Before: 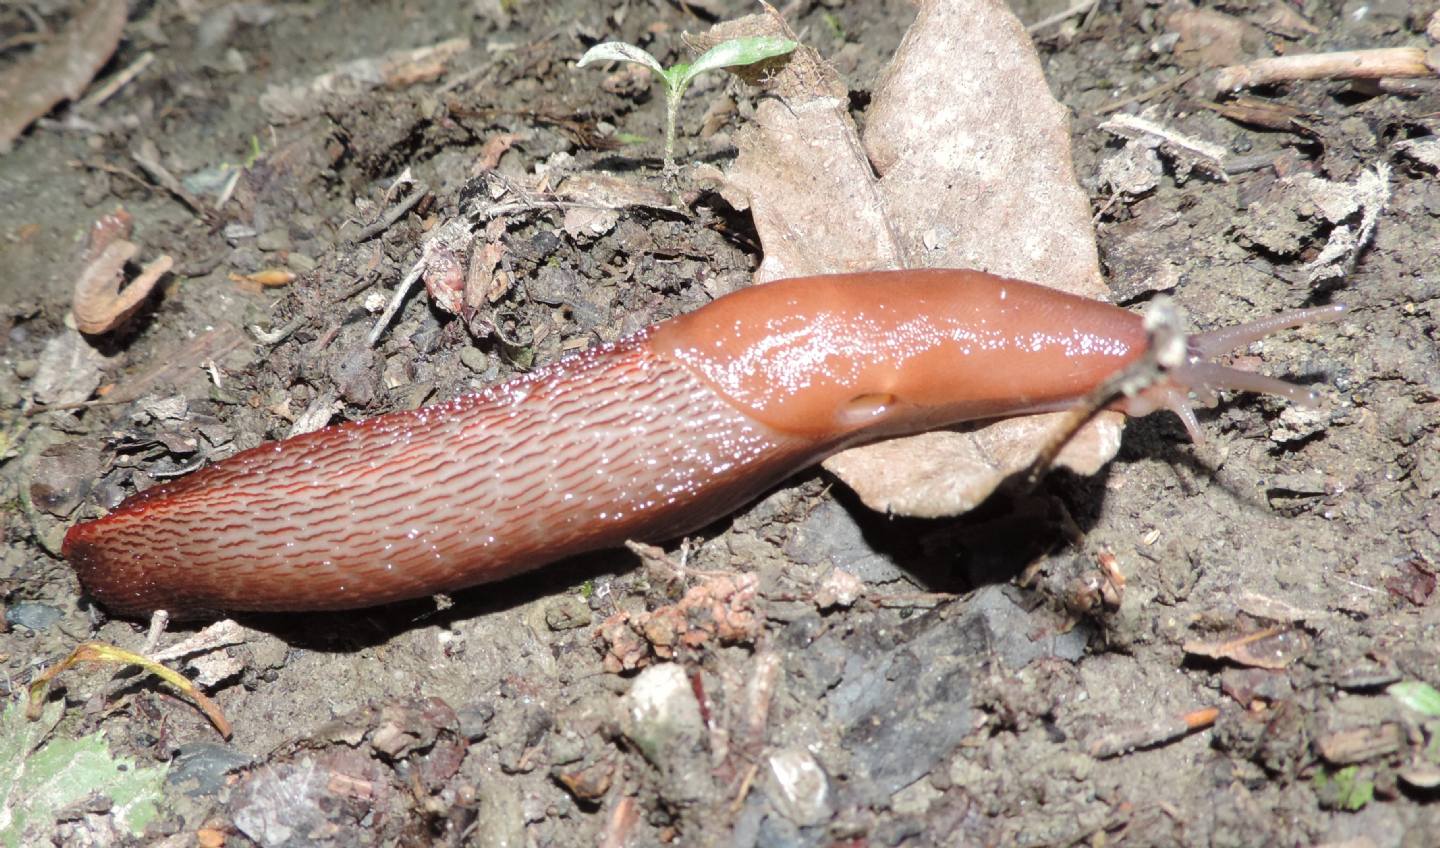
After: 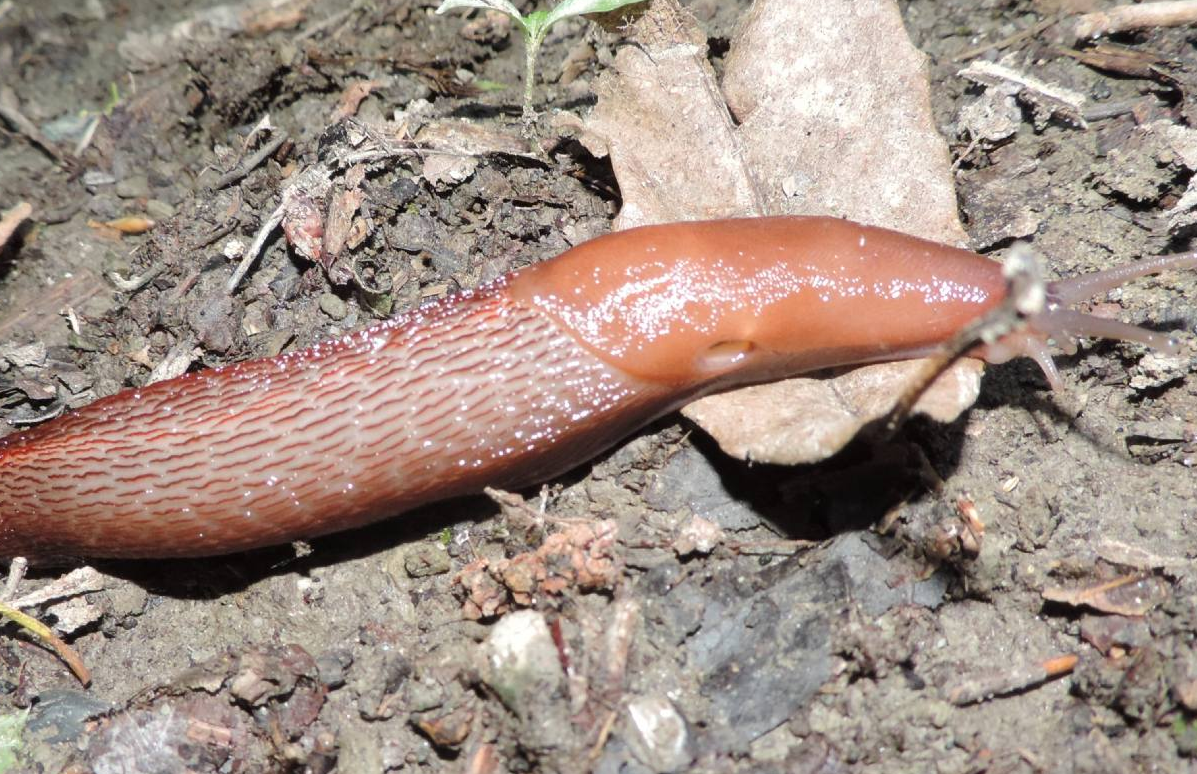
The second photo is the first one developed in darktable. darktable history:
crop: left 9.809%, top 6.324%, right 7.007%, bottom 2.377%
